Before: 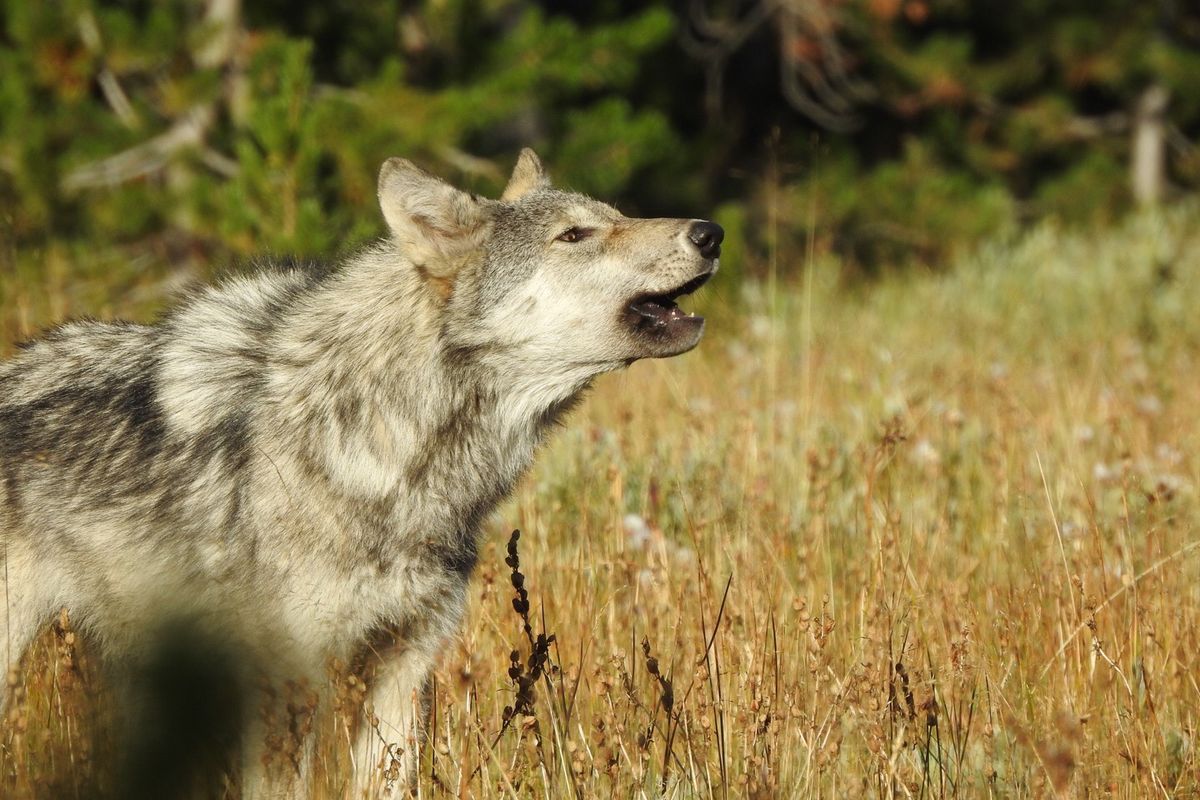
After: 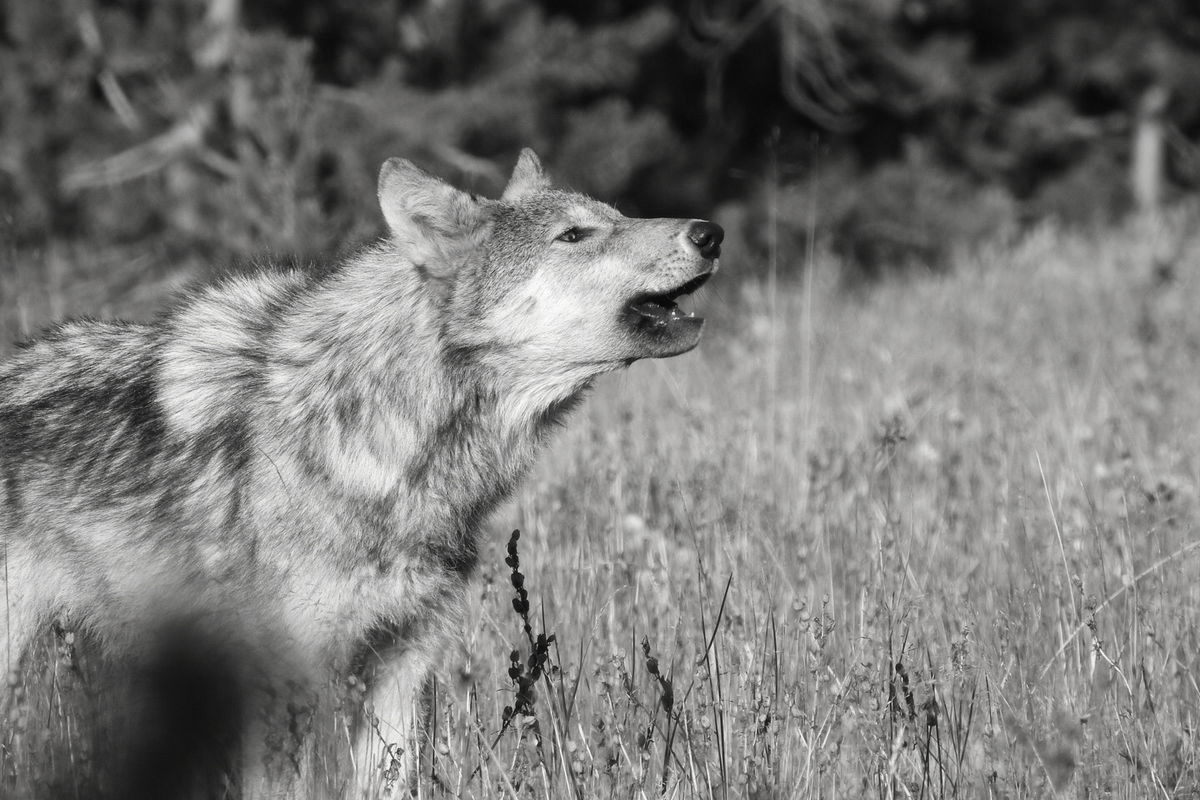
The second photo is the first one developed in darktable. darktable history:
contrast brightness saturation: saturation -0.982
